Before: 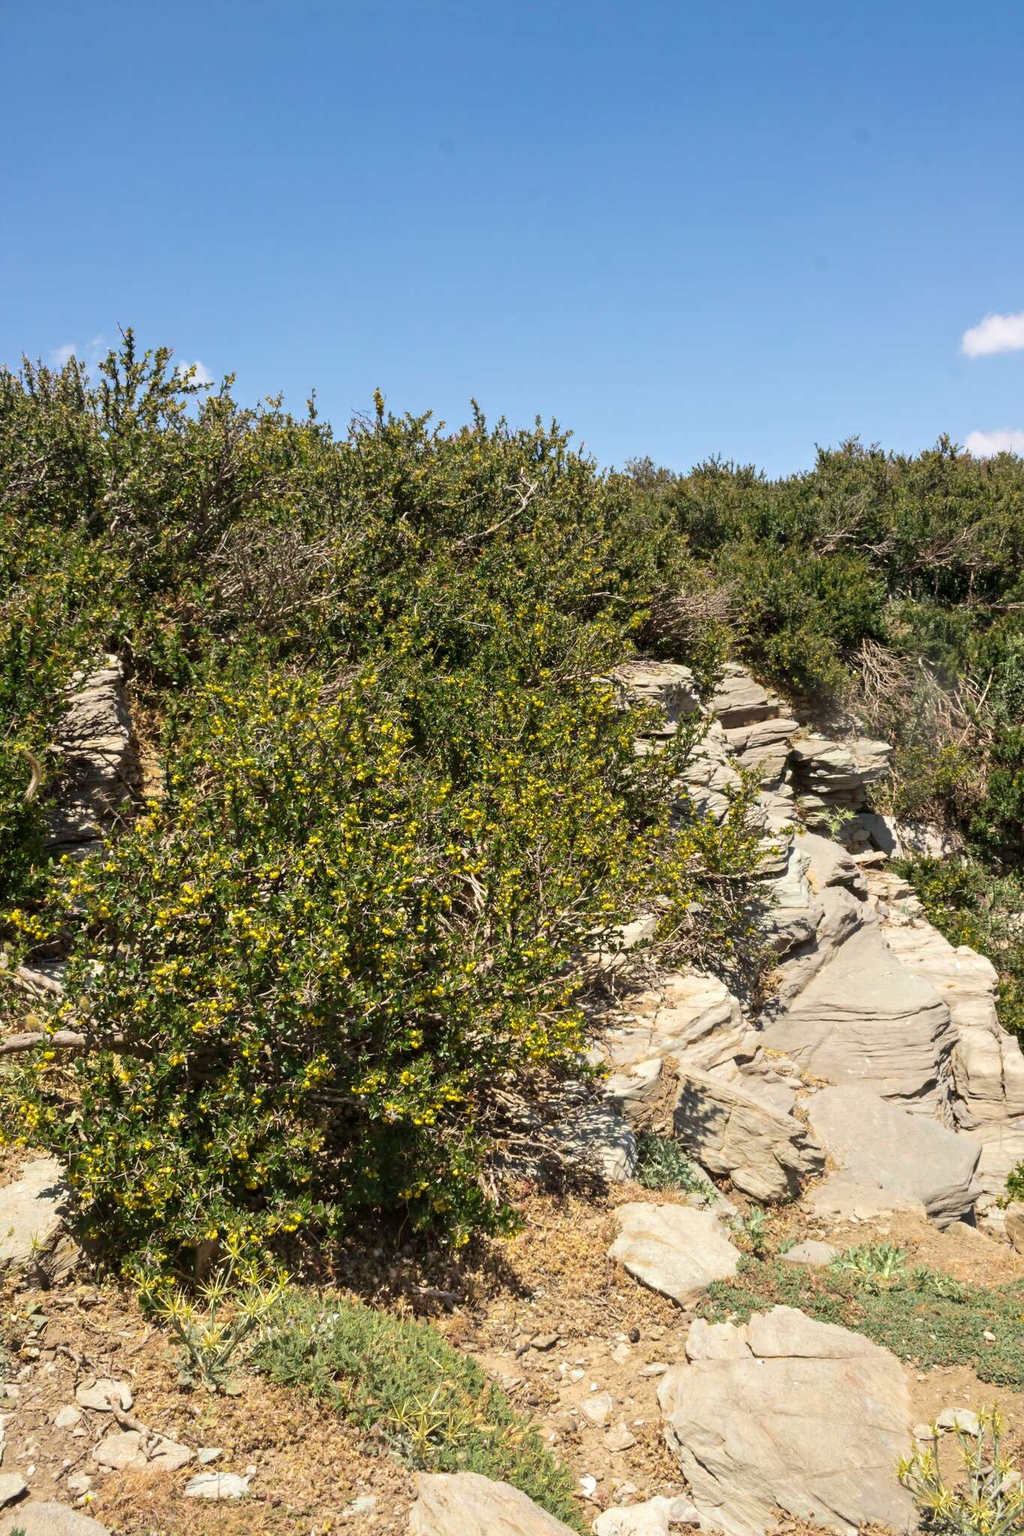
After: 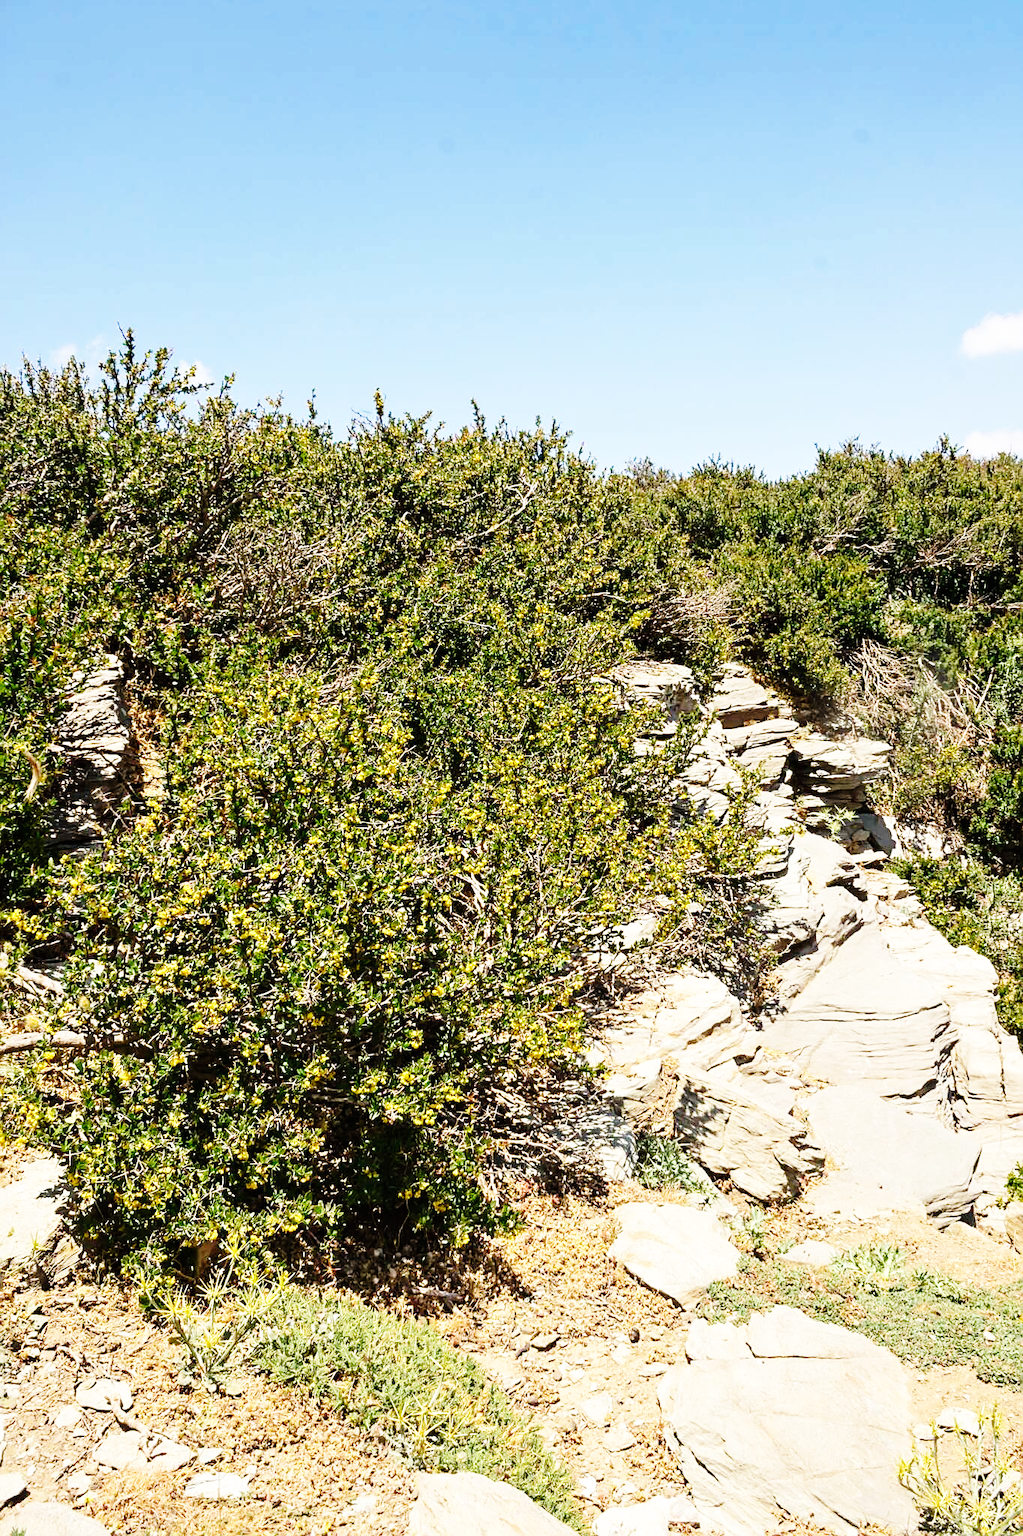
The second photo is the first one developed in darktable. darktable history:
base curve: curves: ch0 [(0, 0) (0, 0) (0.002, 0.001) (0.008, 0.003) (0.019, 0.011) (0.037, 0.037) (0.064, 0.11) (0.102, 0.232) (0.152, 0.379) (0.216, 0.524) (0.296, 0.665) (0.394, 0.789) (0.512, 0.881) (0.651, 0.945) (0.813, 0.986) (1, 1)], preserve colors none
exposure: exposure -0.05 EV
sharpen: on, module defaults
